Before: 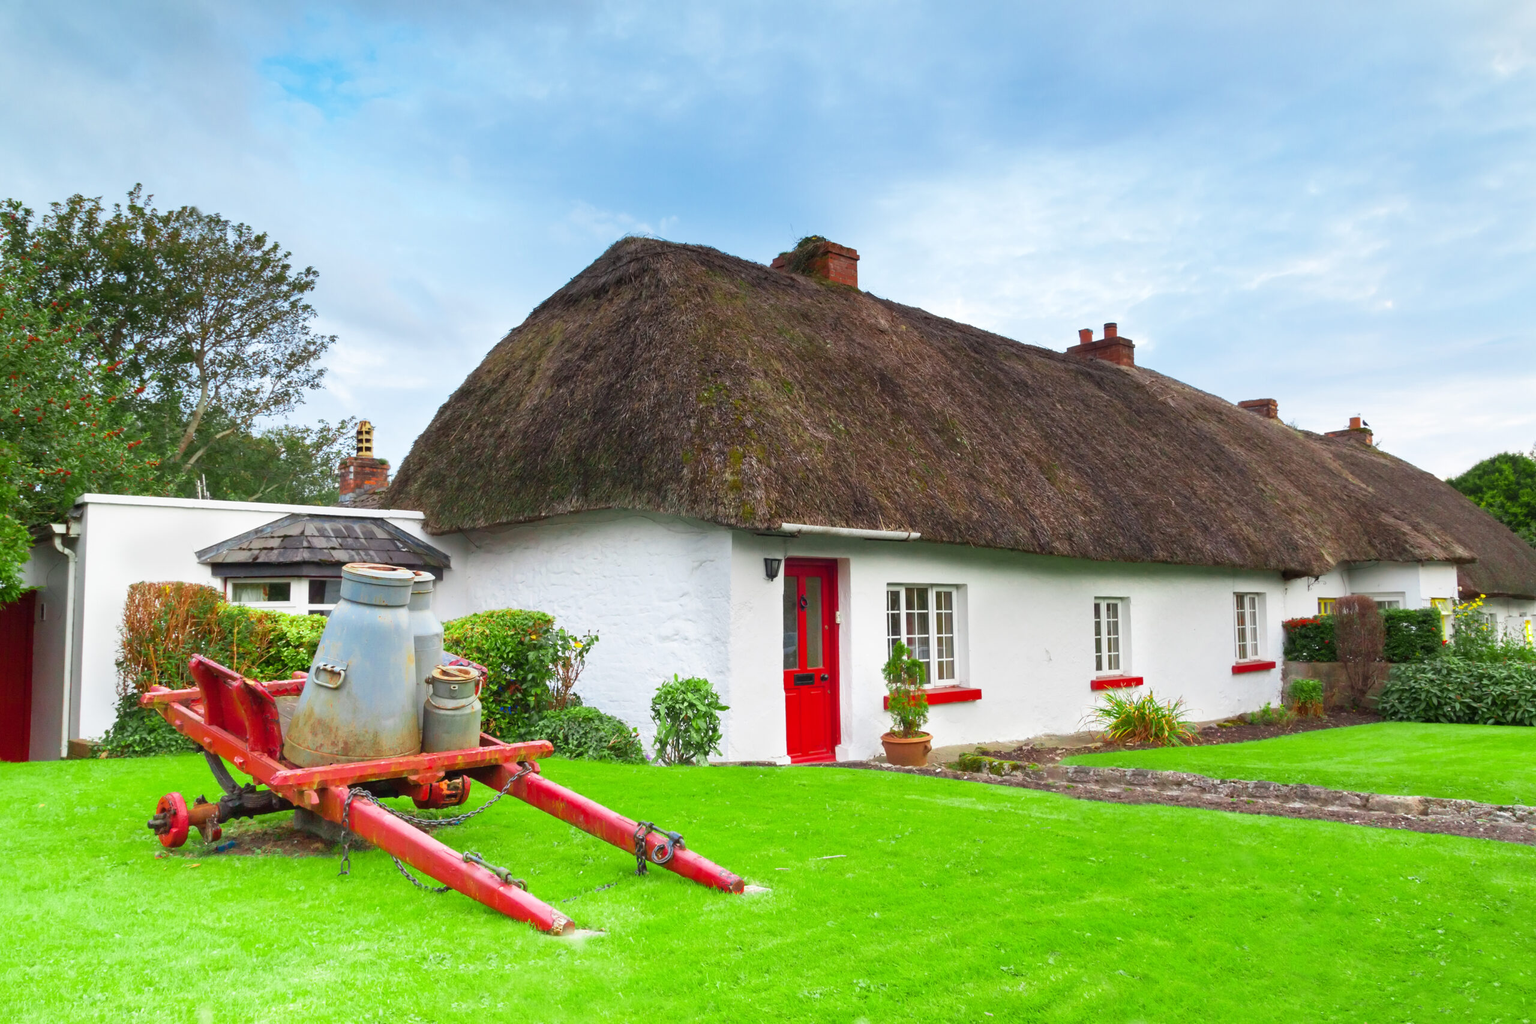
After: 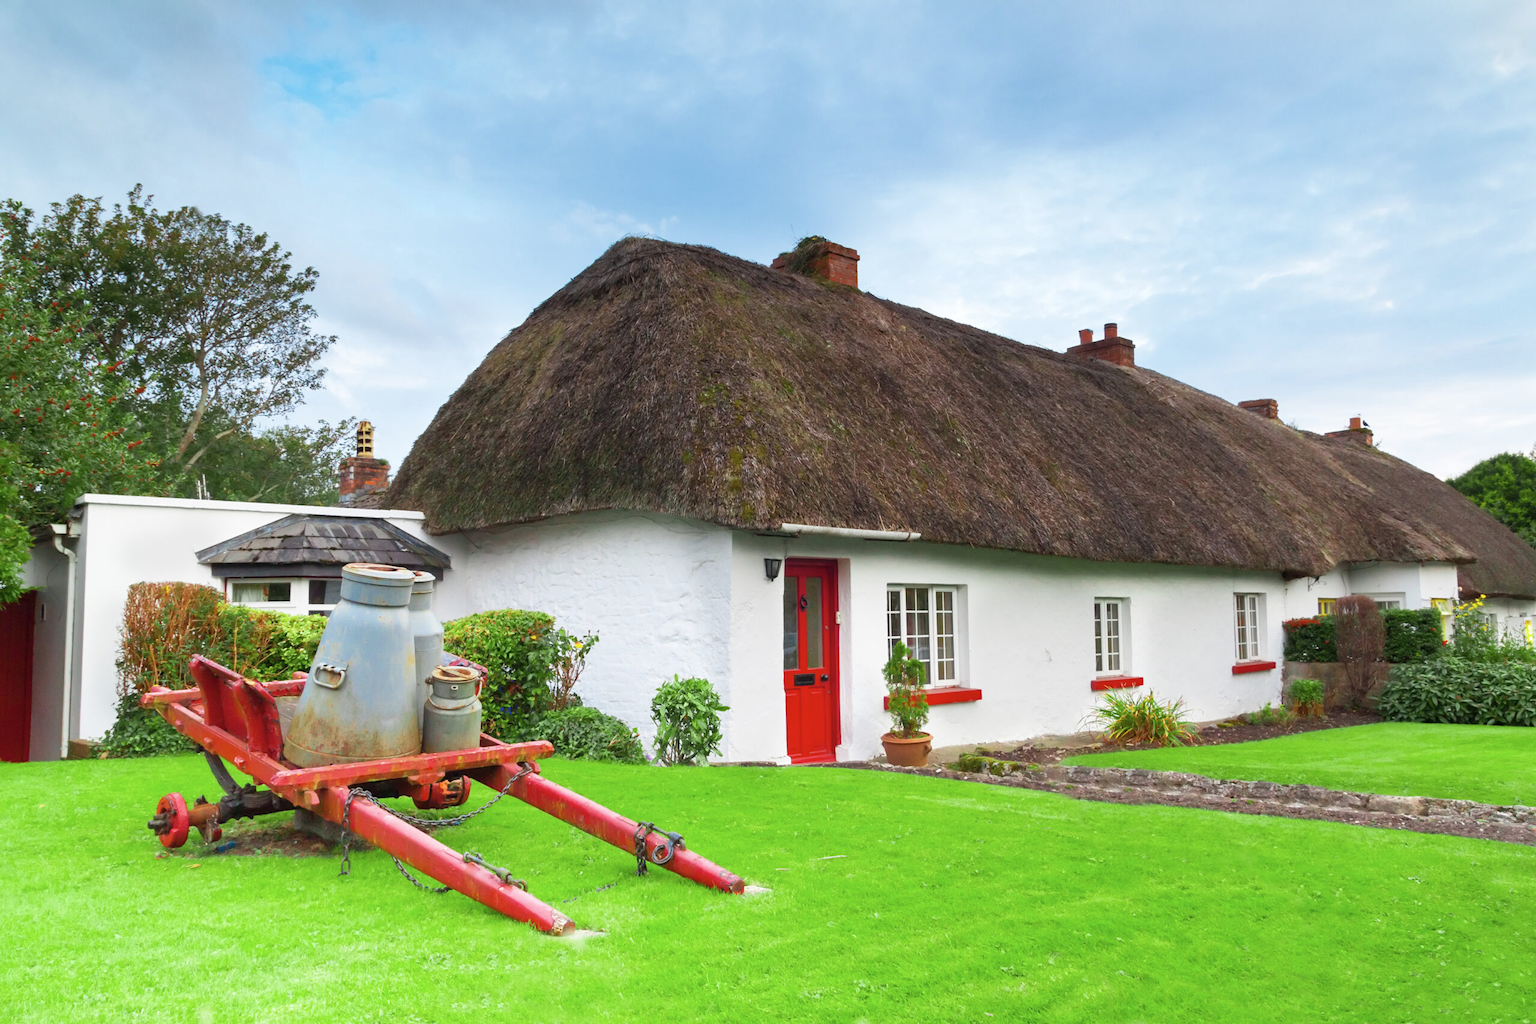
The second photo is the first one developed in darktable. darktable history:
contrast brightness saturation: saturation -0.095
